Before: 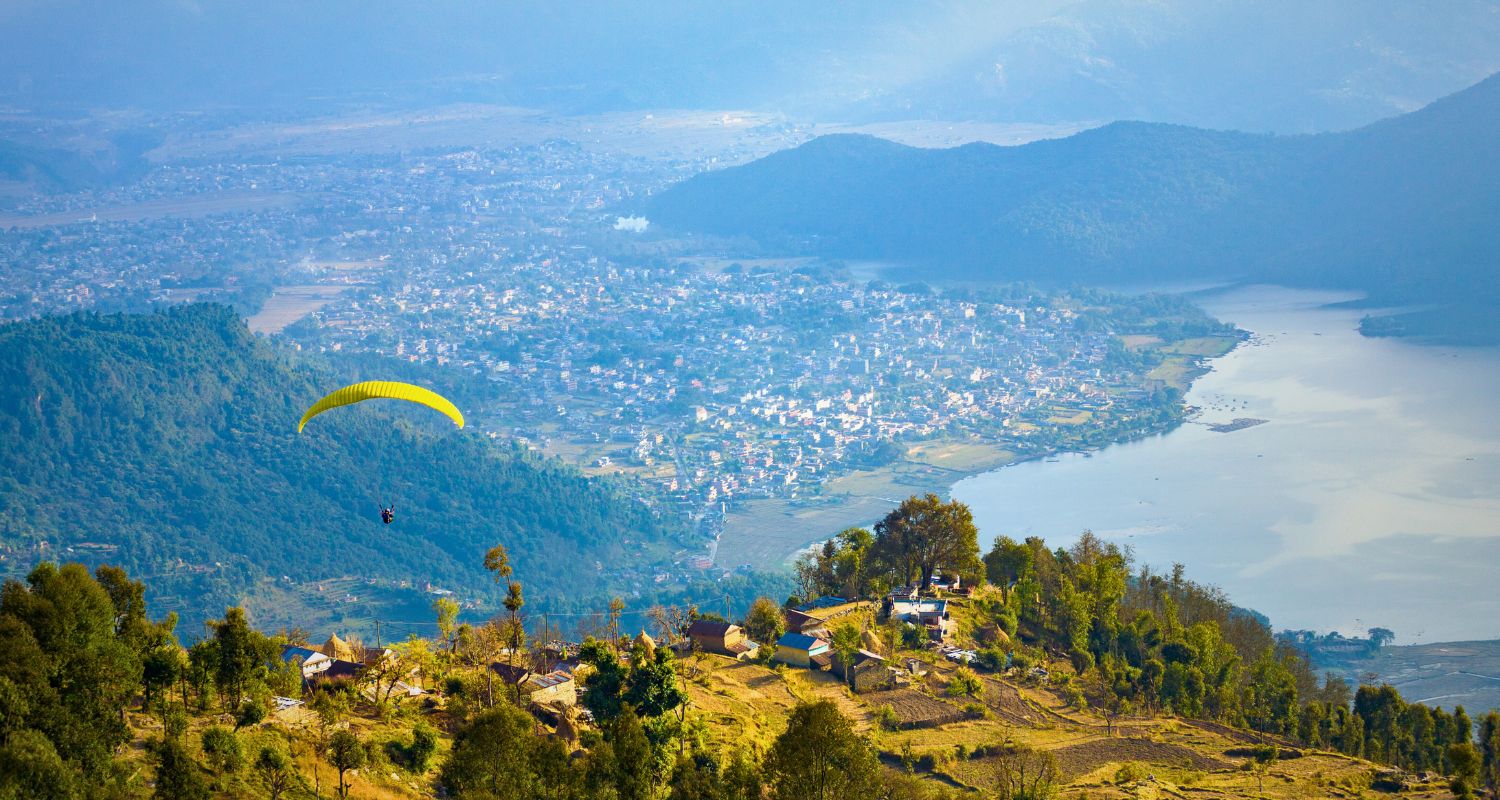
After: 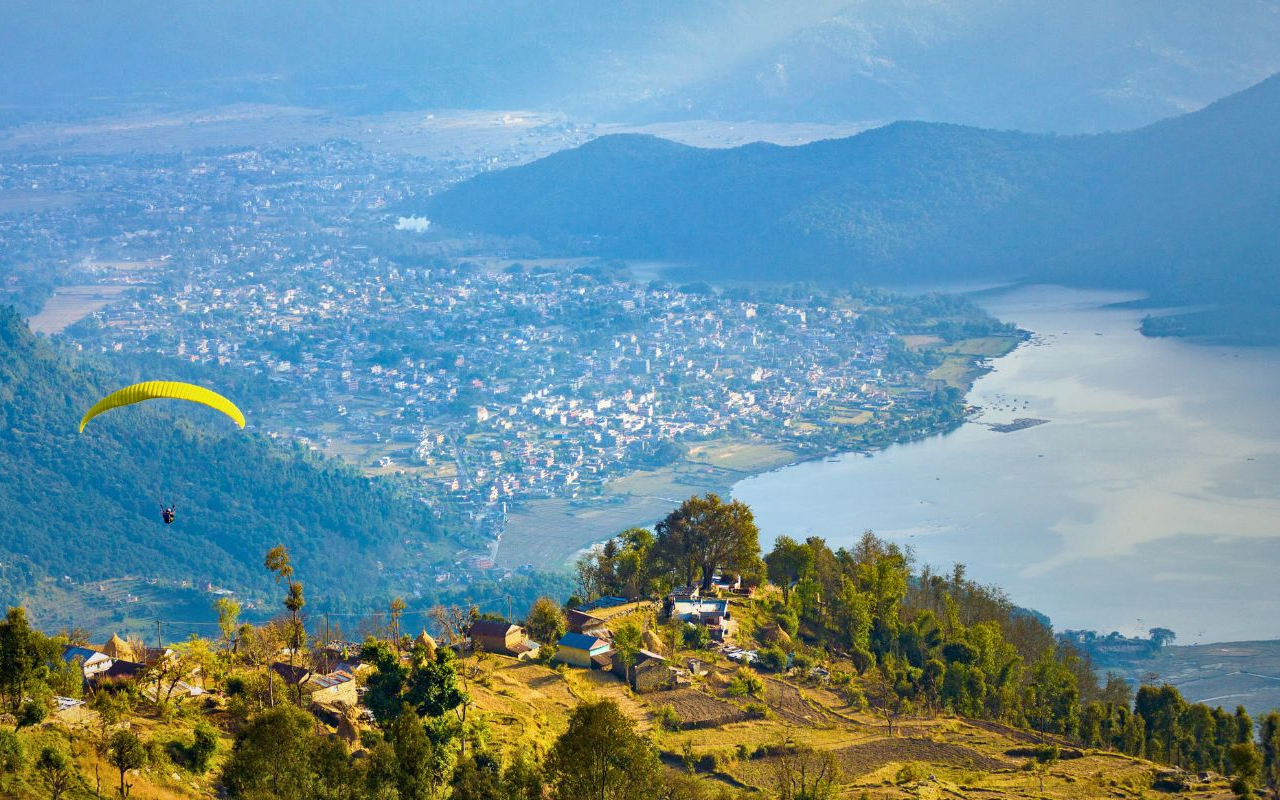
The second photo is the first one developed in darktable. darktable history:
shadows and highlights: shadows 53.16, soften with gaussian
crop and rotate: left 14.641%
